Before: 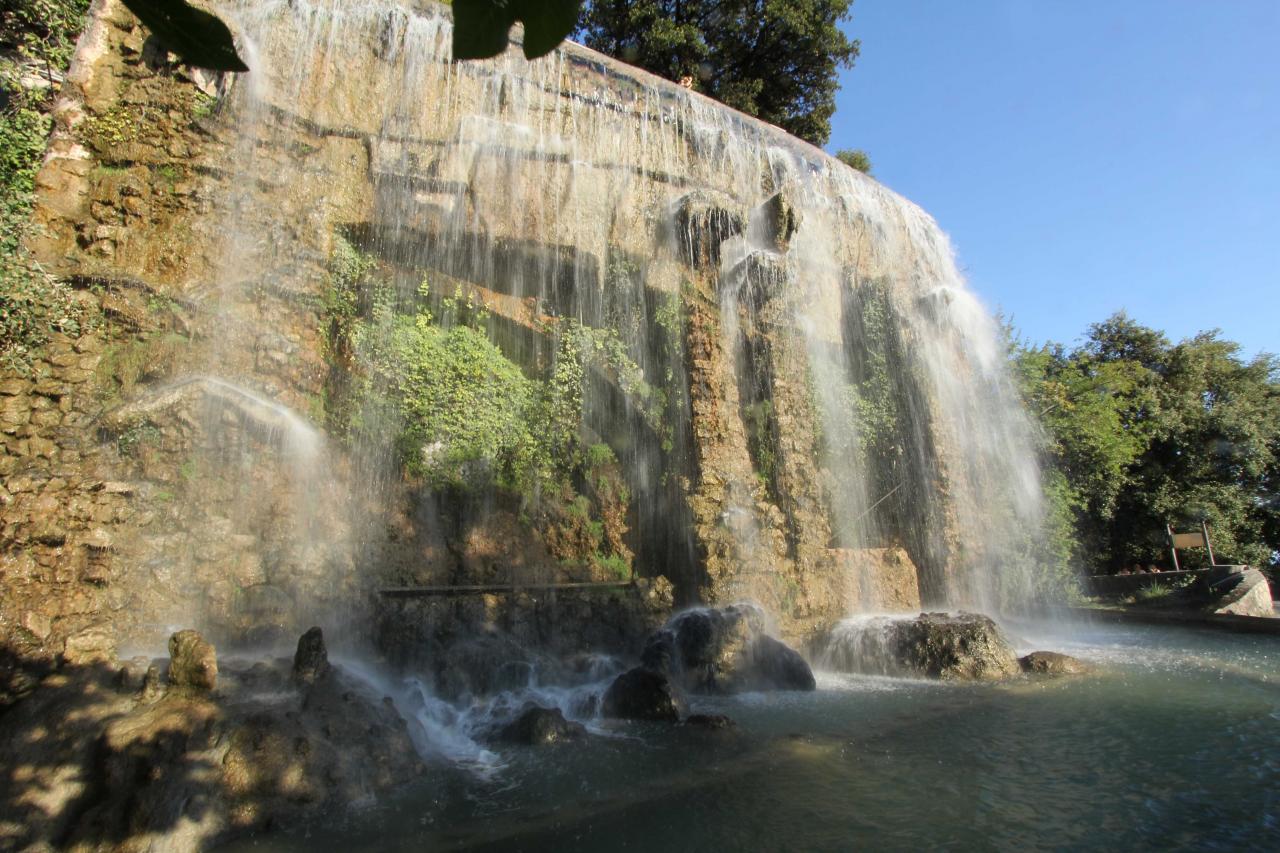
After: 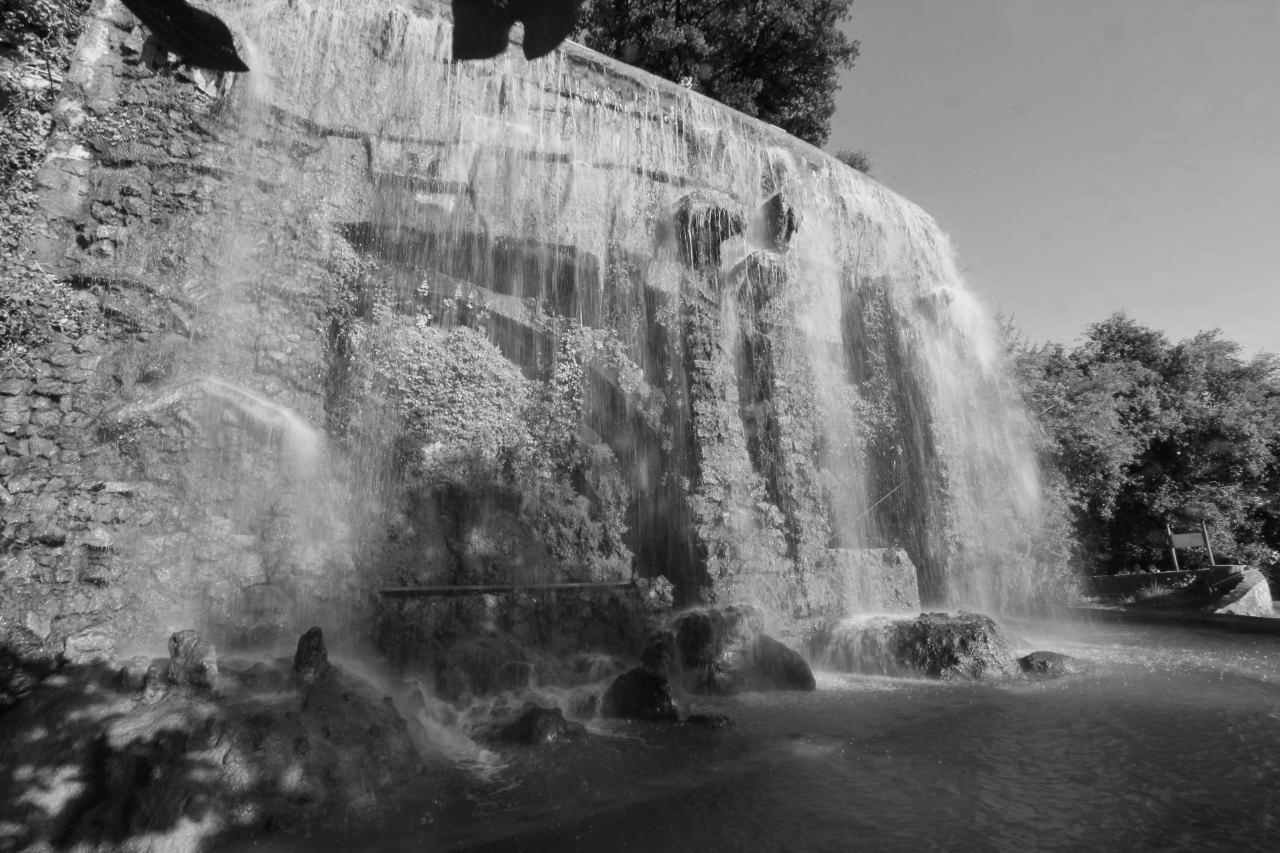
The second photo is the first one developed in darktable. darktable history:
monochrome: a -71.75, b 75.82
color zones: curves: ch0 [(0.25, 0.5) (0.463, 0.627) (0.484, 0.637) (0.75, 0.5)]
